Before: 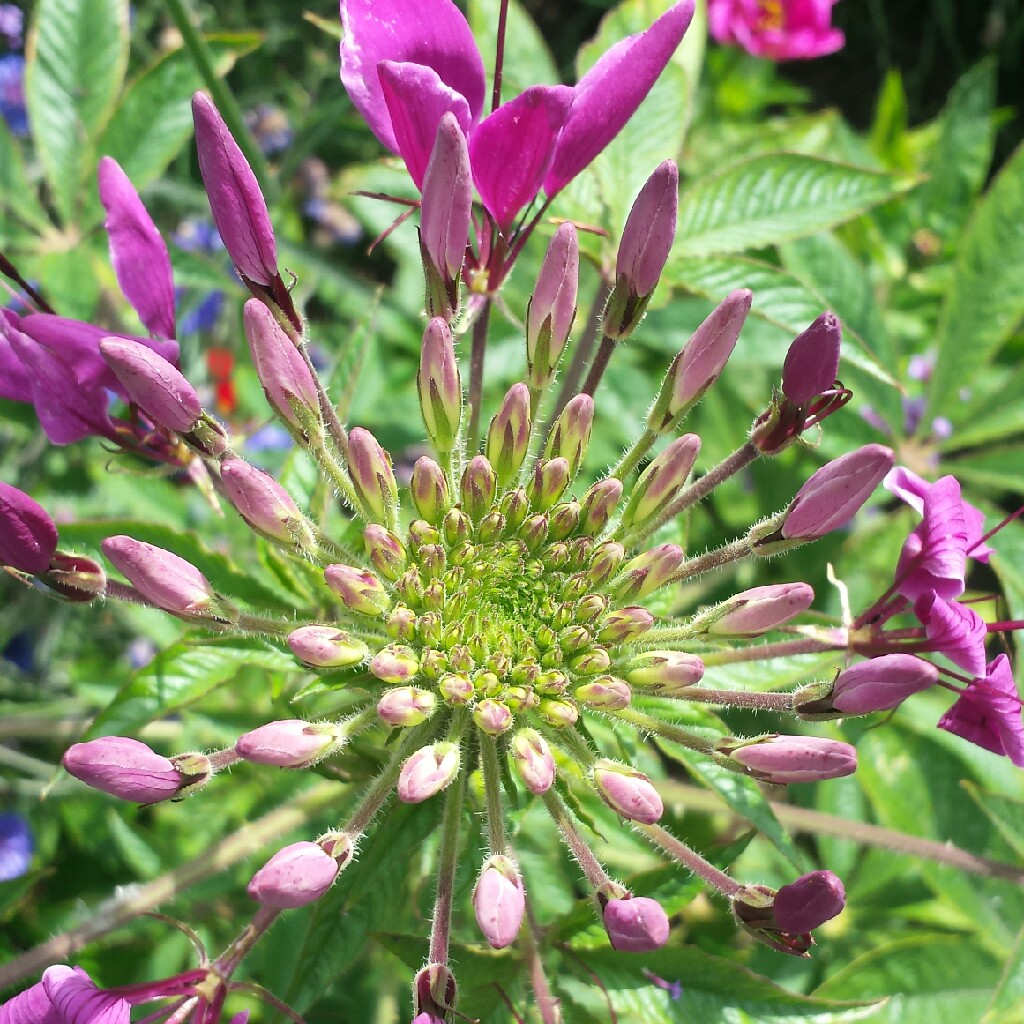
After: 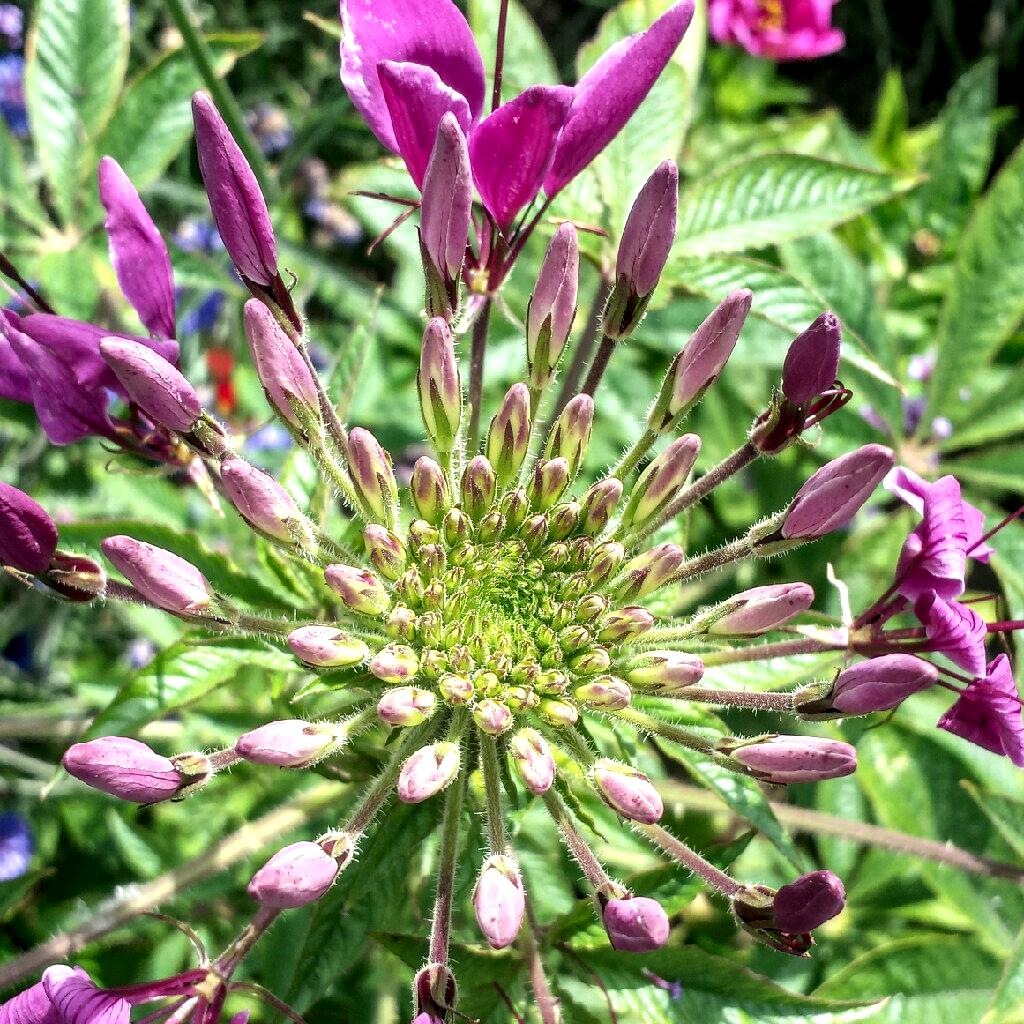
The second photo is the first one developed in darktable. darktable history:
local contrast: highlights 77%, shadows 56%, detail 174%, midtone range 0.435
